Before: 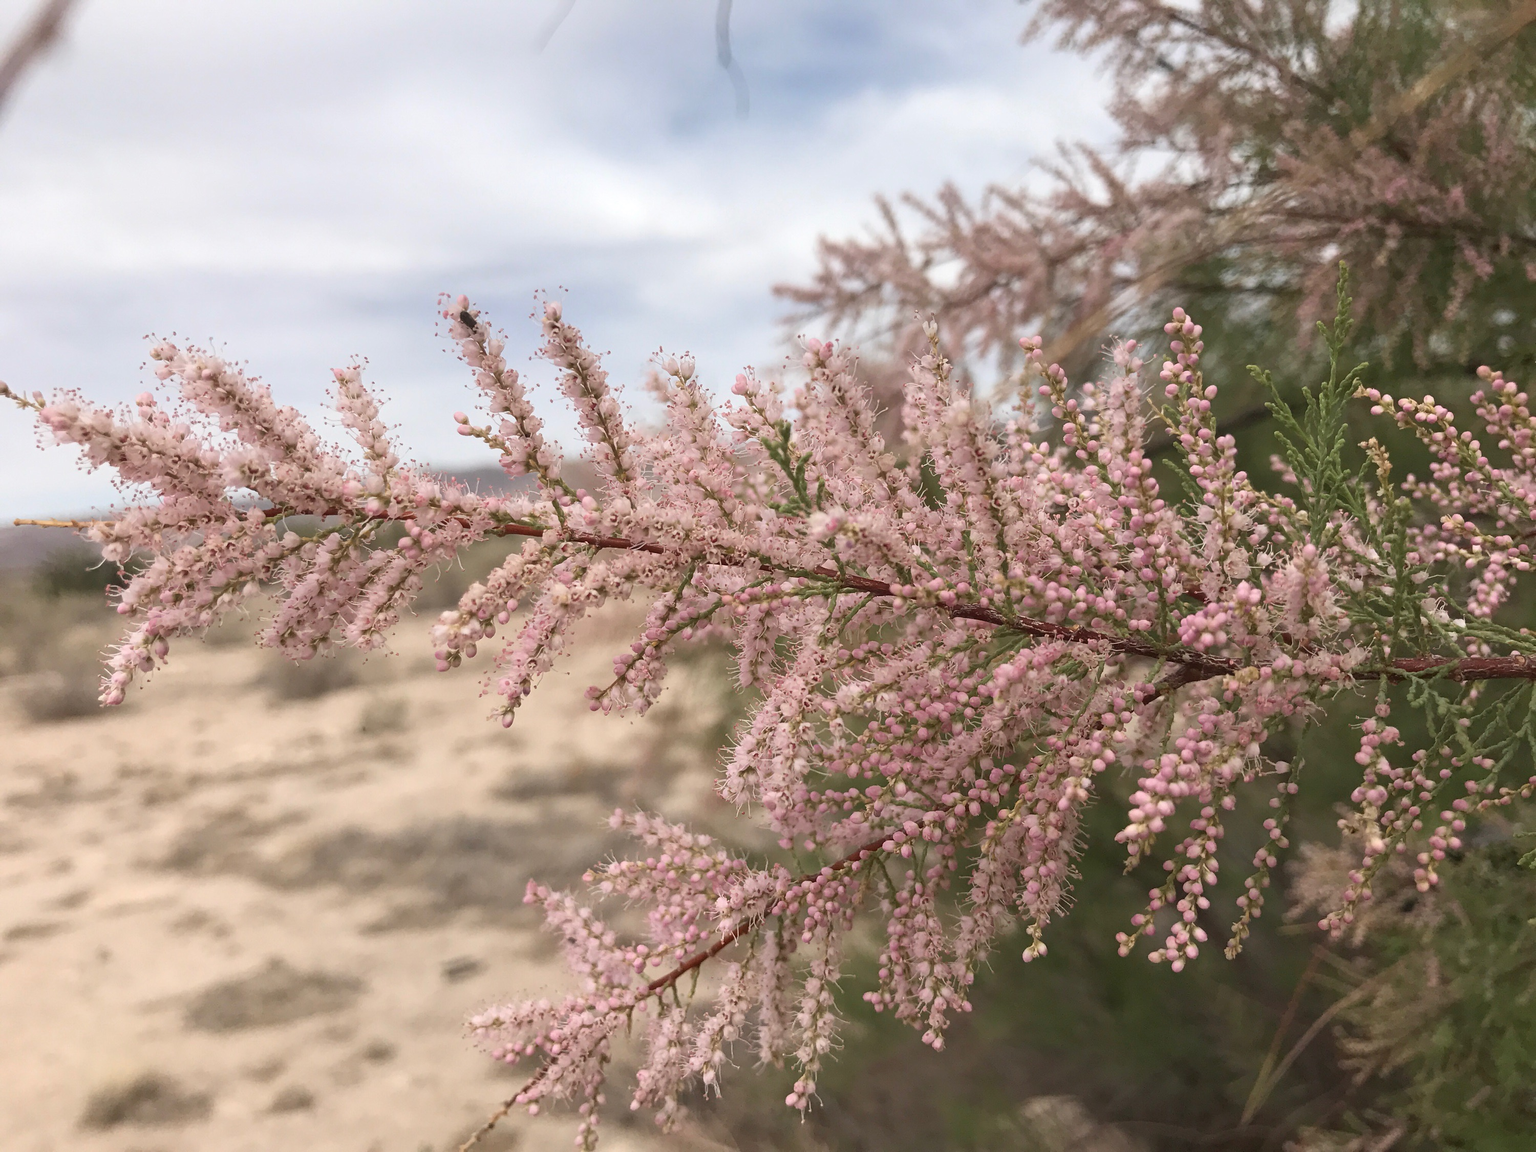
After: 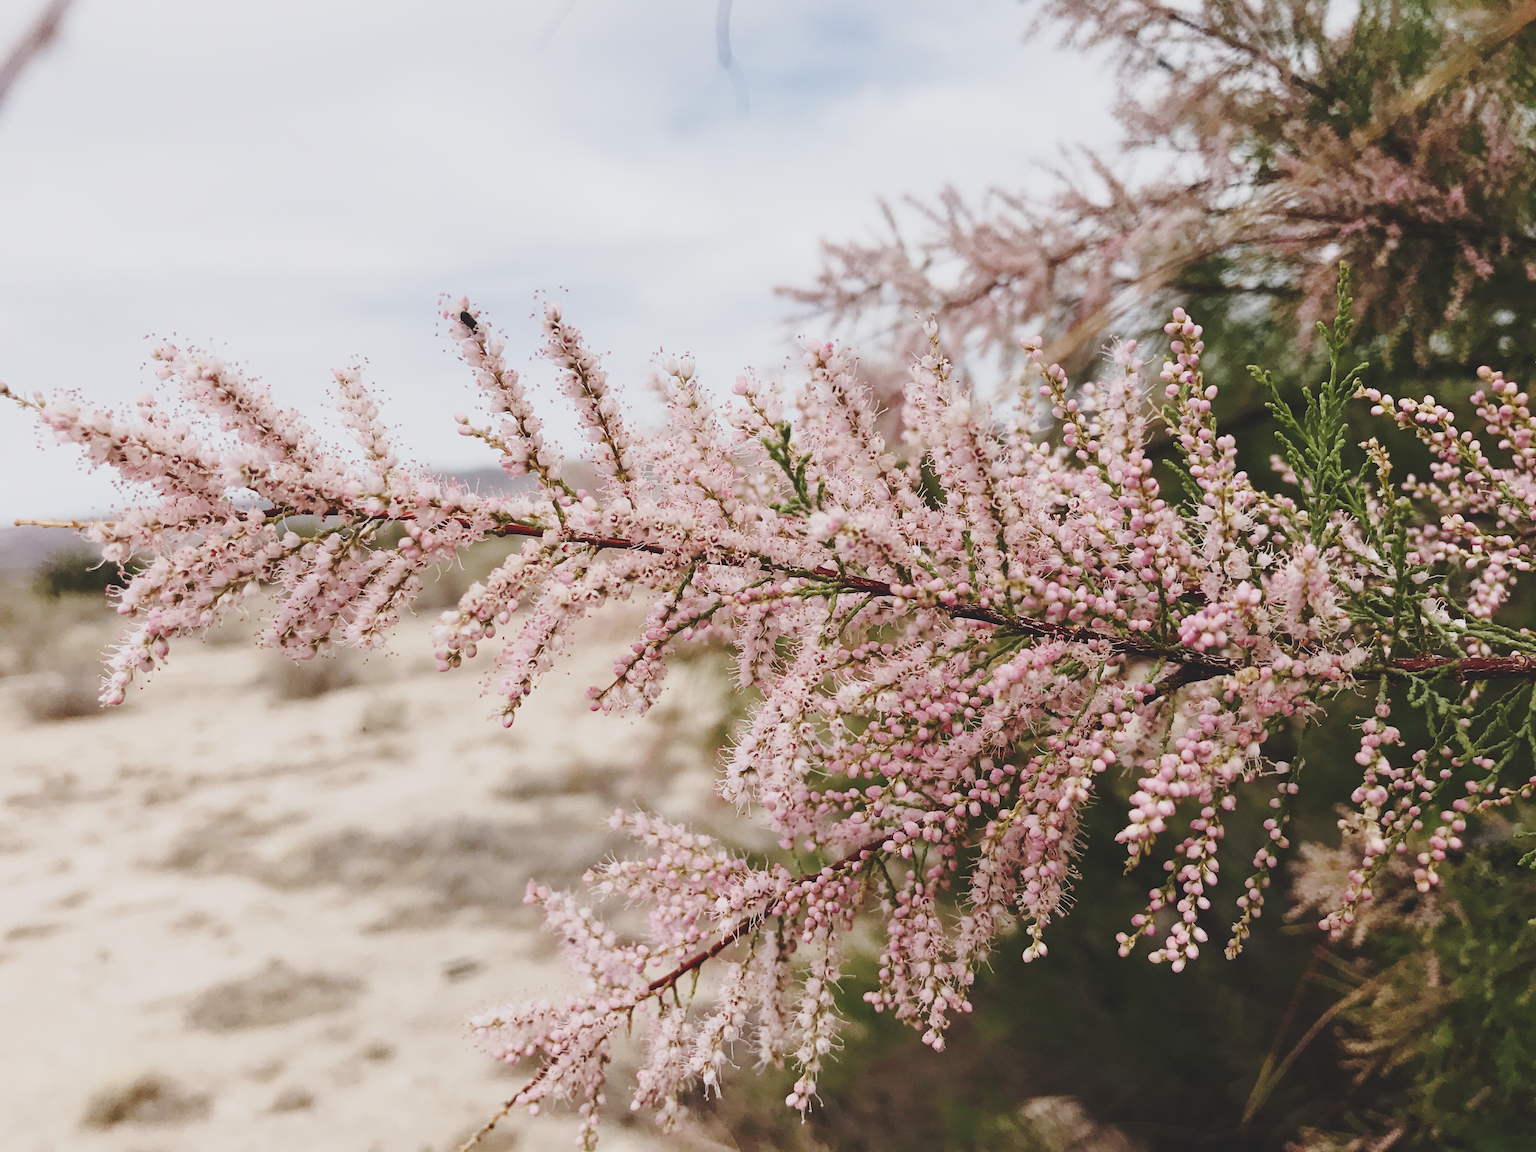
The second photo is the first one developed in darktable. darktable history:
white balance: red 0.983, blue 1.036
tone curve: curves: ch0 [(0, 0) (0.003, 0.139) (0.011, 0.14) (0.025, 0.138) (0.044, 0.14) (0.069, 0.149) (0.1, 0.161) (0.136, 0.179) (0.177, 0.203) (0.224, 0.245) (0.277, 0.302) (0.335, 0.382) (0.399, 0.461) (0.468, 0.546) (0.543, 0.614) (0.623, 0.687) (0.709, 0.758) (0.801, 0.84) (0.898, 0.912) (1, 1)], preserve colors none
sigmoid: contrast 1.7, skew -0.2, preserve hue 0%, red attenuation 0.1, red rotation 0.035, green attenuation 0.1, green rotation -0.017, blue attenuation 0.15, blue rotation -0.052, base primaries Rec2020
